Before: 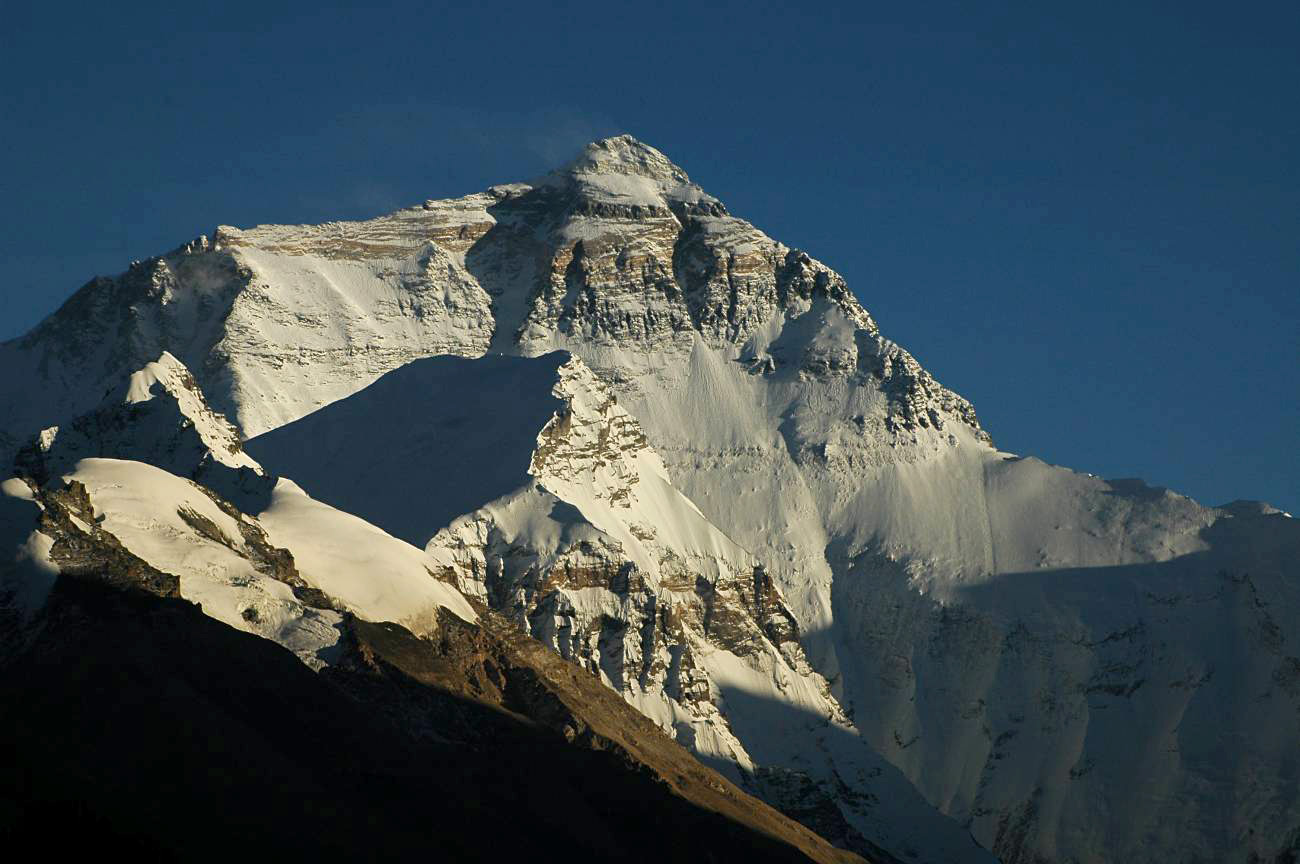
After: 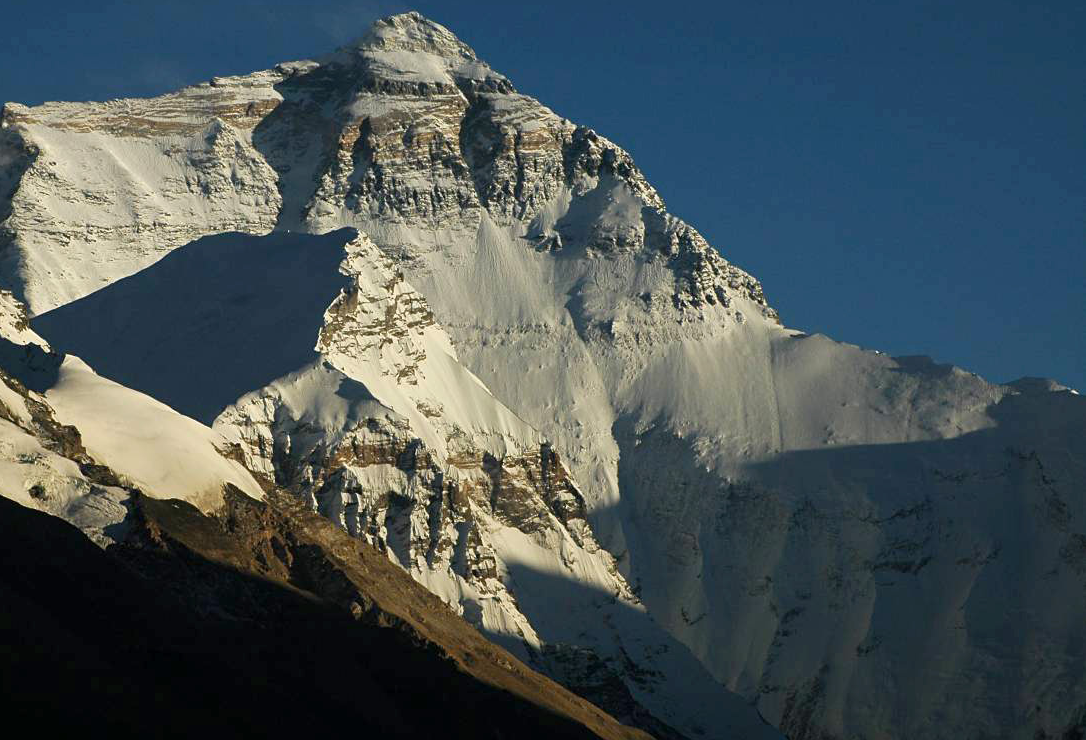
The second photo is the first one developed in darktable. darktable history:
crop: left 16.39%, top 14.331%
